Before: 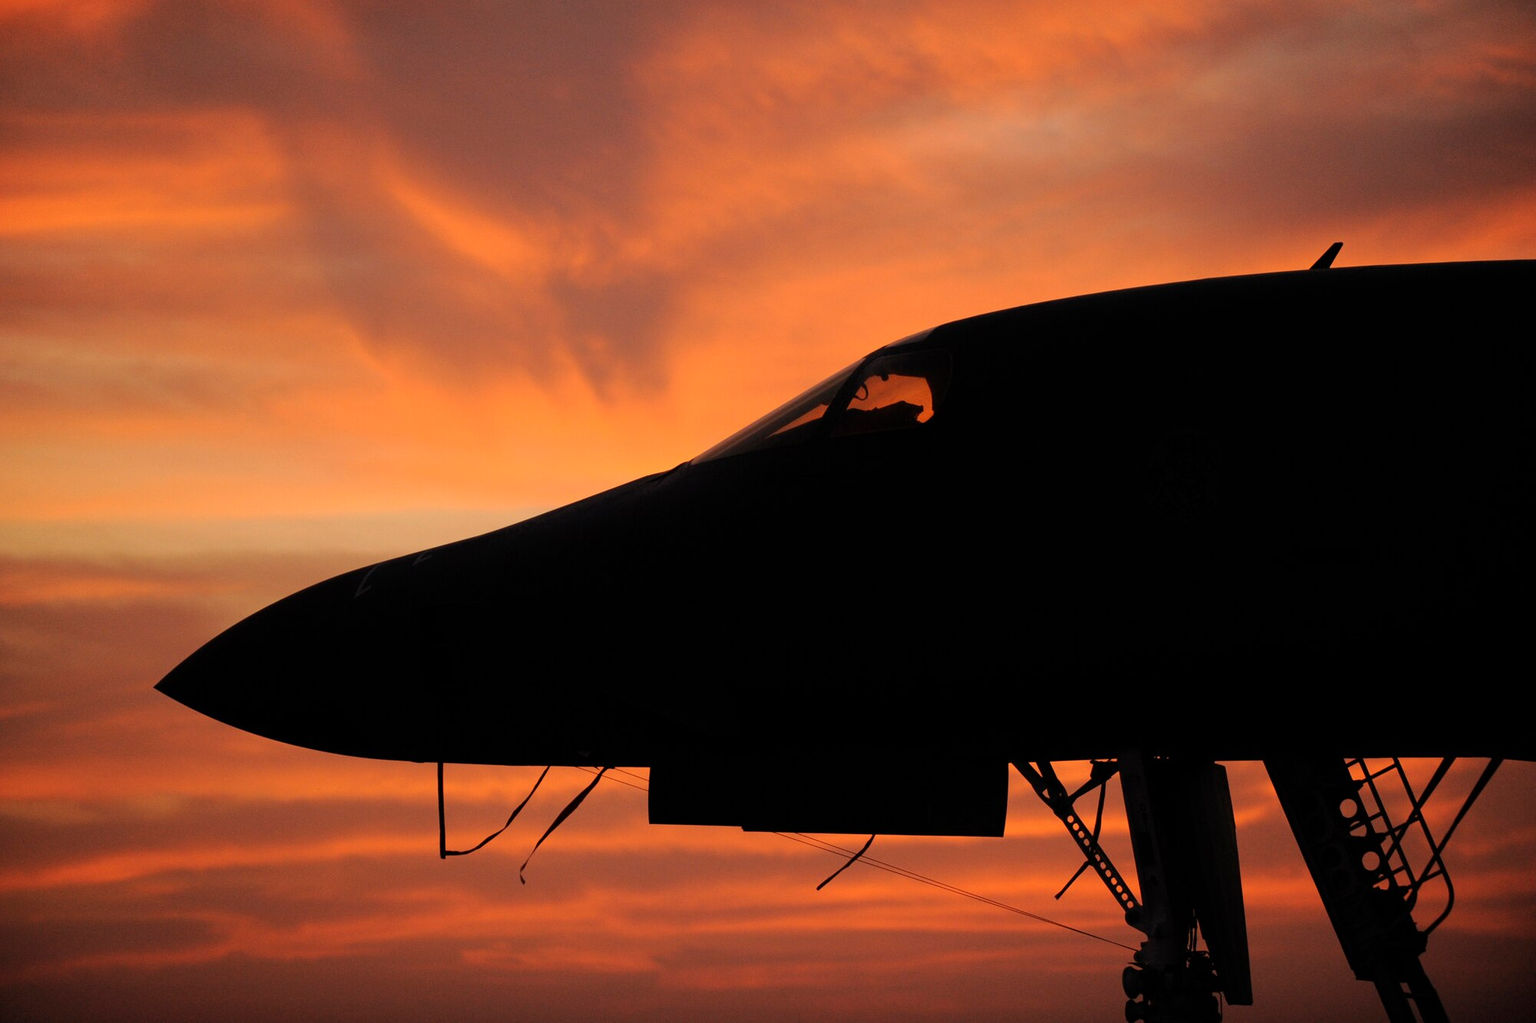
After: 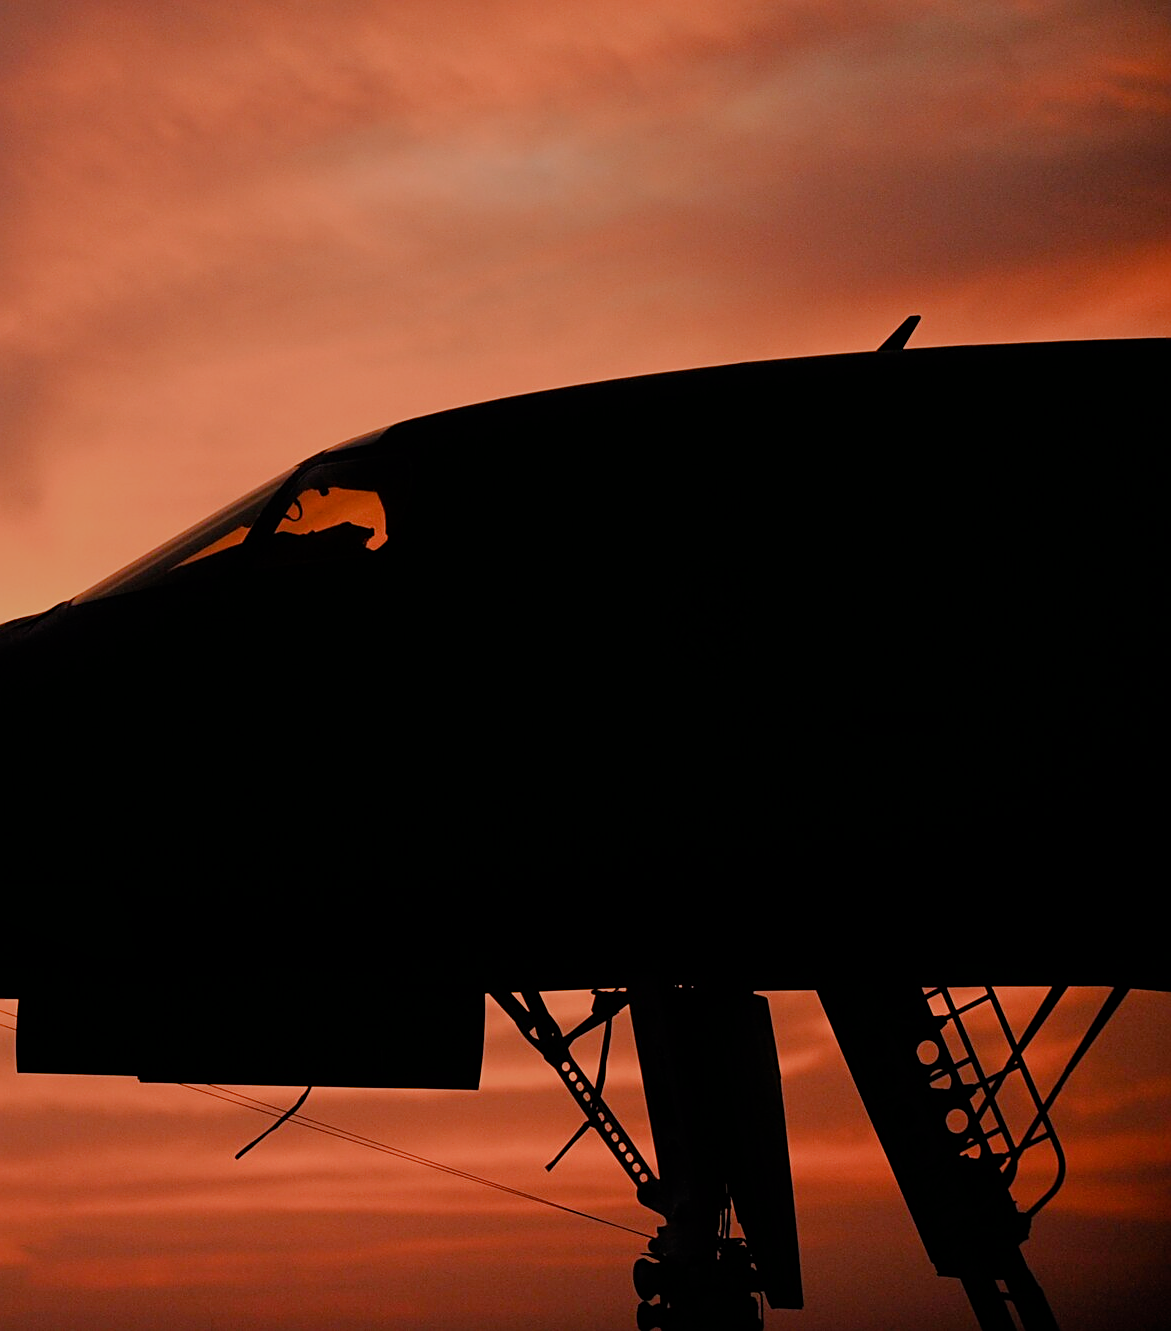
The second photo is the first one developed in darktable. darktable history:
color balance rgb: shadows lift › chroma 1%, shadows lift › hue 113°, highlights gain › chroma 0.2%, highlights gain › hue 333°, perceptual saturation grading › global saturation 20%, perceptual saturation grading › highlights -50%, perceptual saturation grading › shadows 25%, contrast -10%
filmic rgb: black relative exposure -7.65 EV, white relative exposure 4.56 EV, hardness 3.61
crop: left 41.402%
sharpen: on, module defaults
